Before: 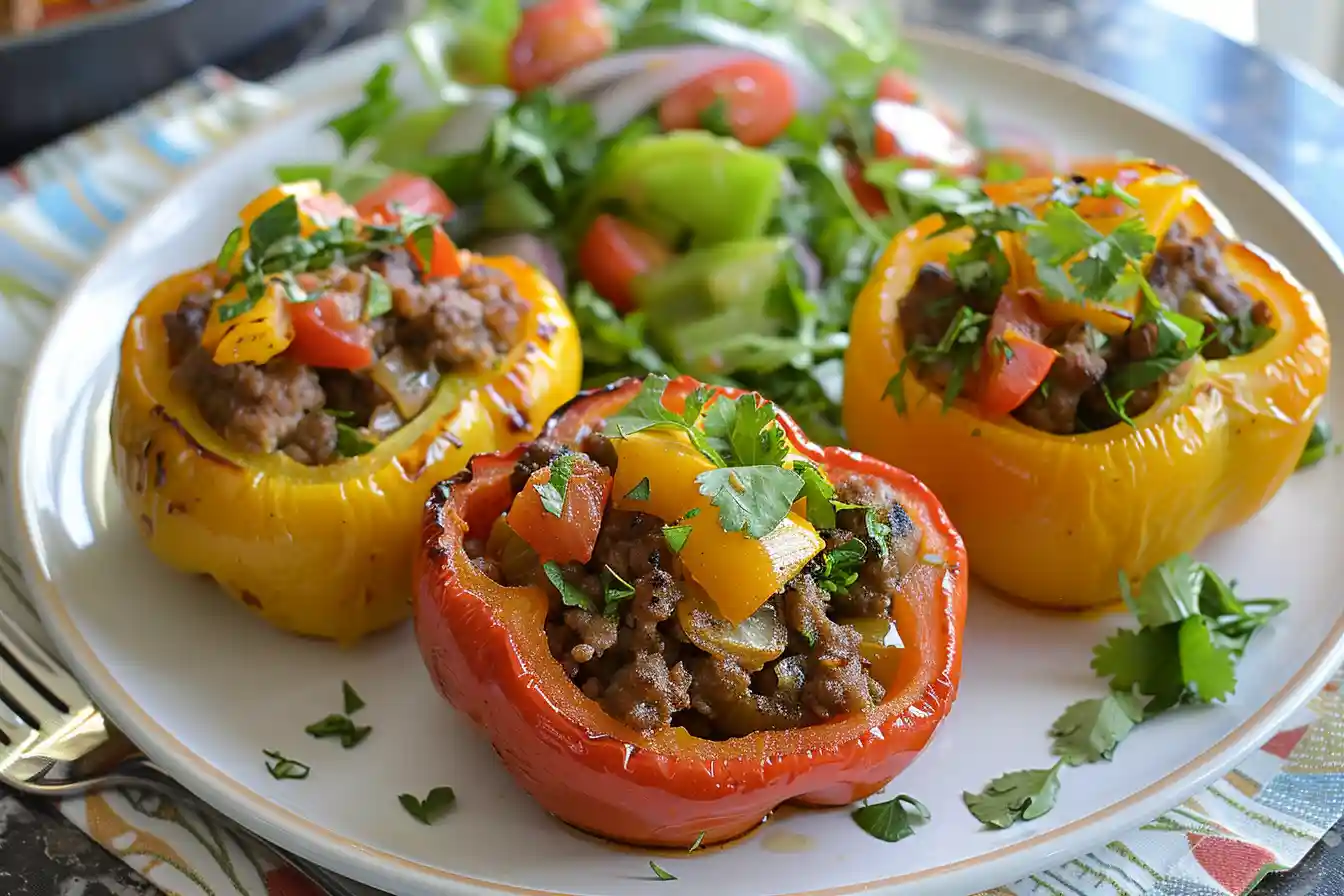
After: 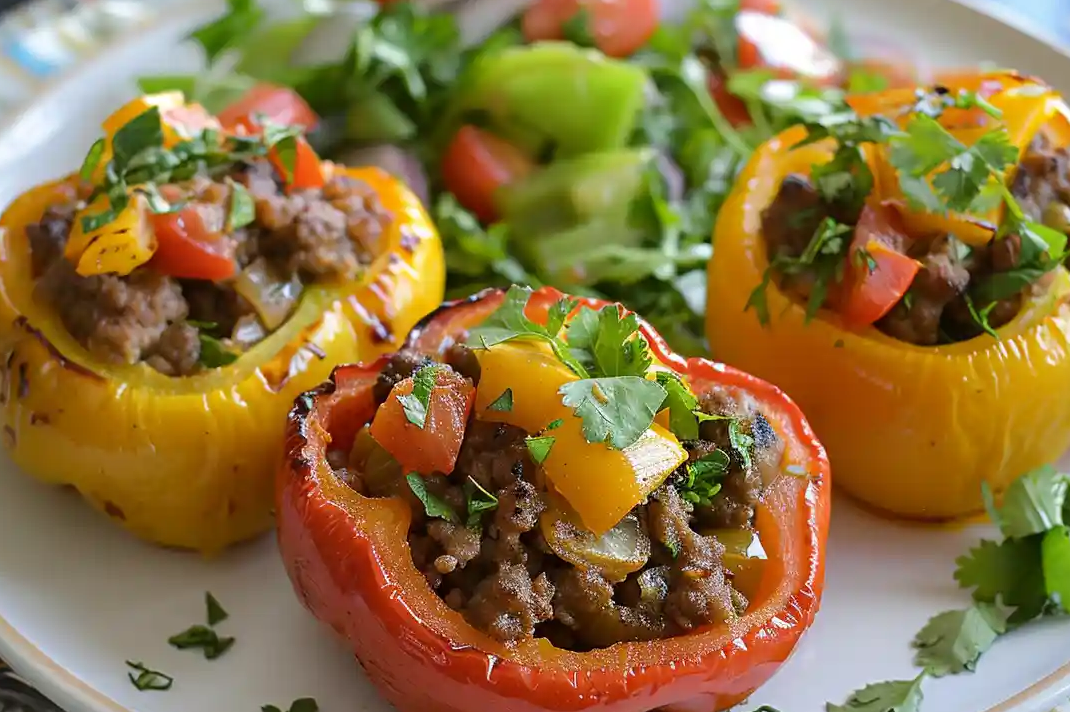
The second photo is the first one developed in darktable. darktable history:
crop and rotate: left 10.24%, top 9.939%, right 10.098%, bottom 10.546%
